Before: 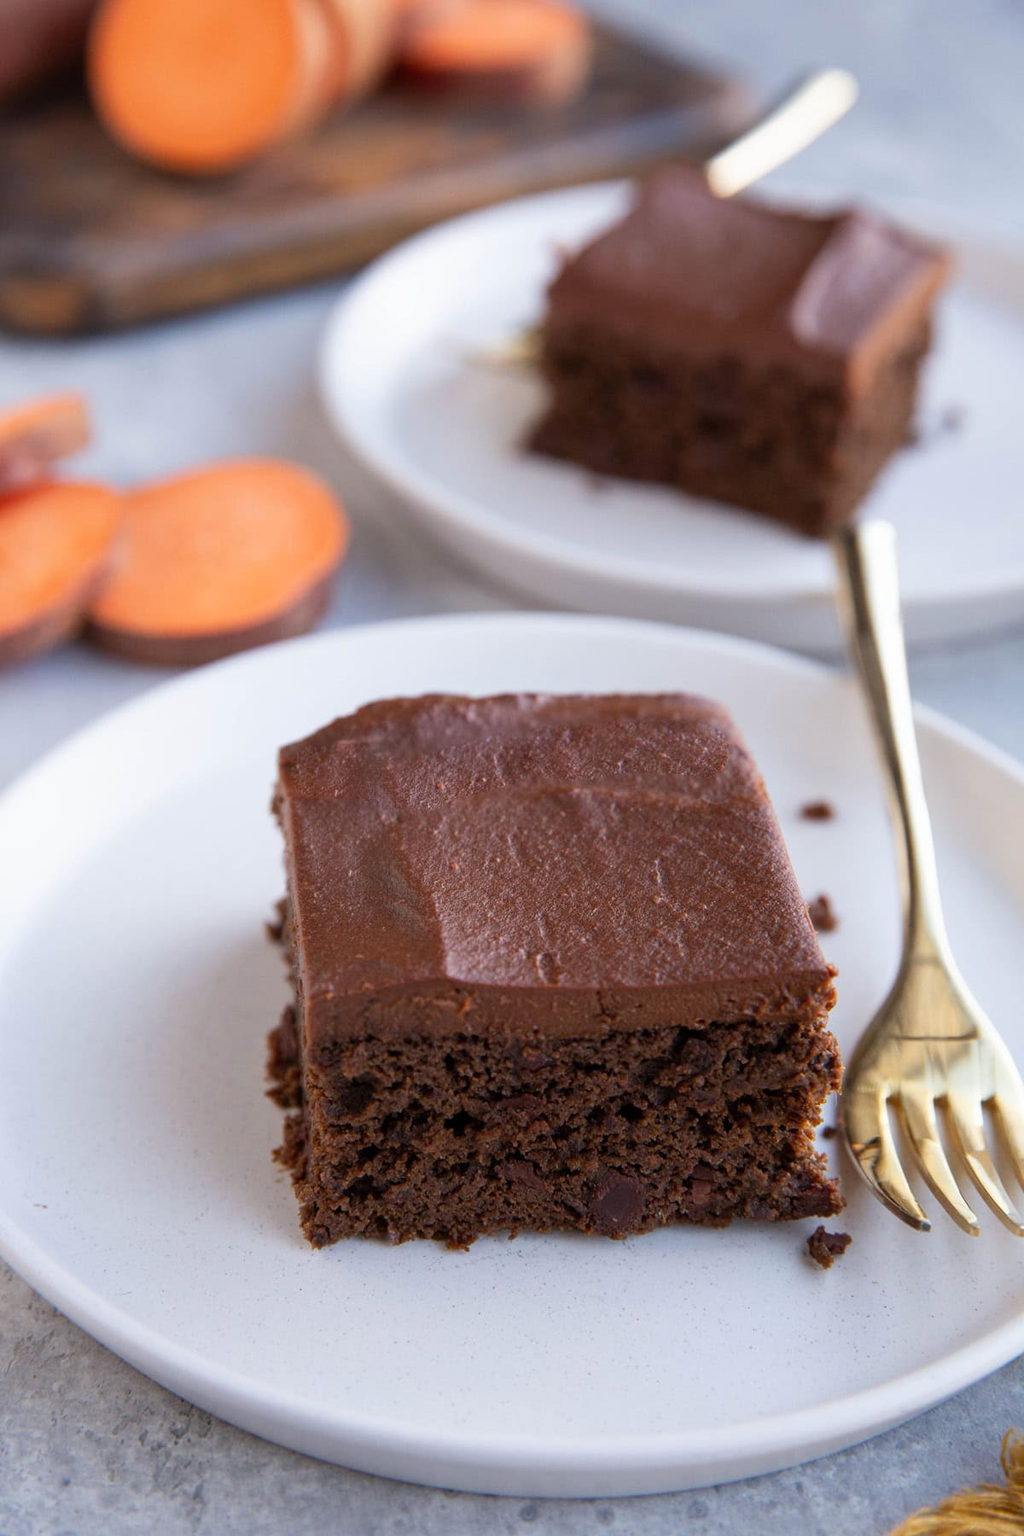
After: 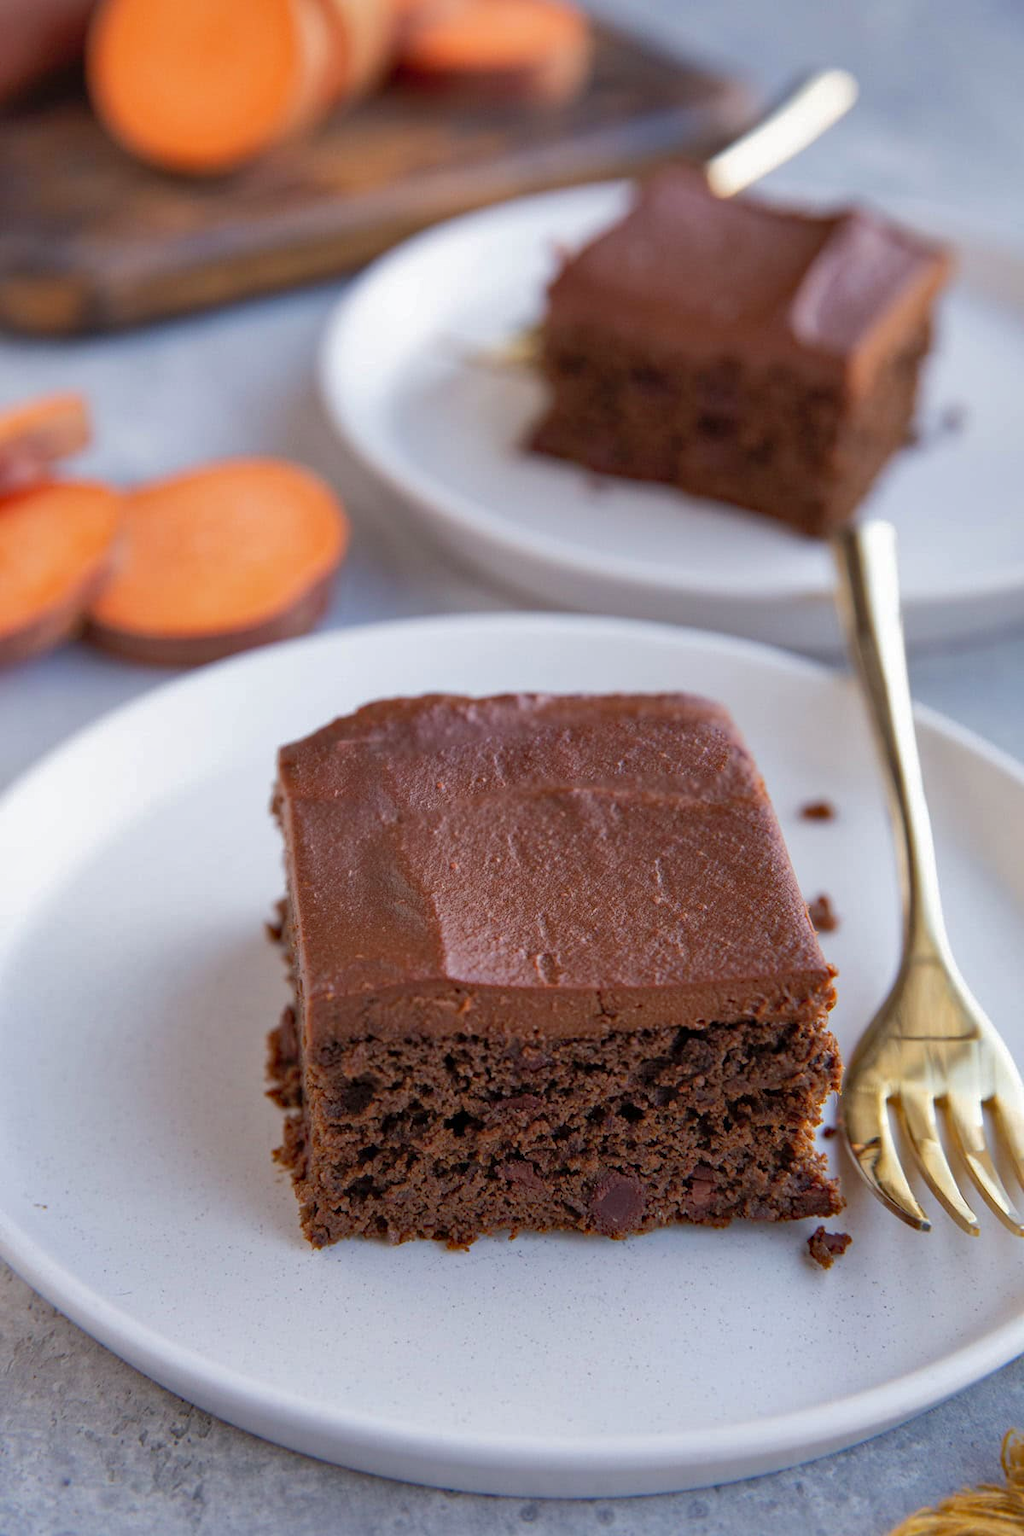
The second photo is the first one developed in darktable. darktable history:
shadows and highlights: highlights color adjustment 0.517%
haze removal: compatibility mode true, adaptive false
